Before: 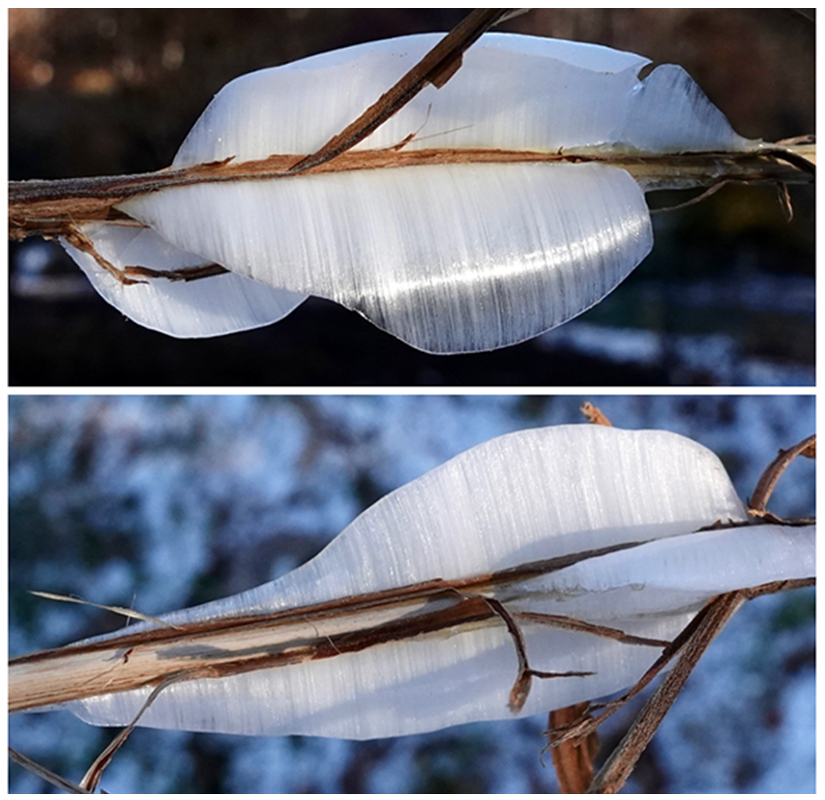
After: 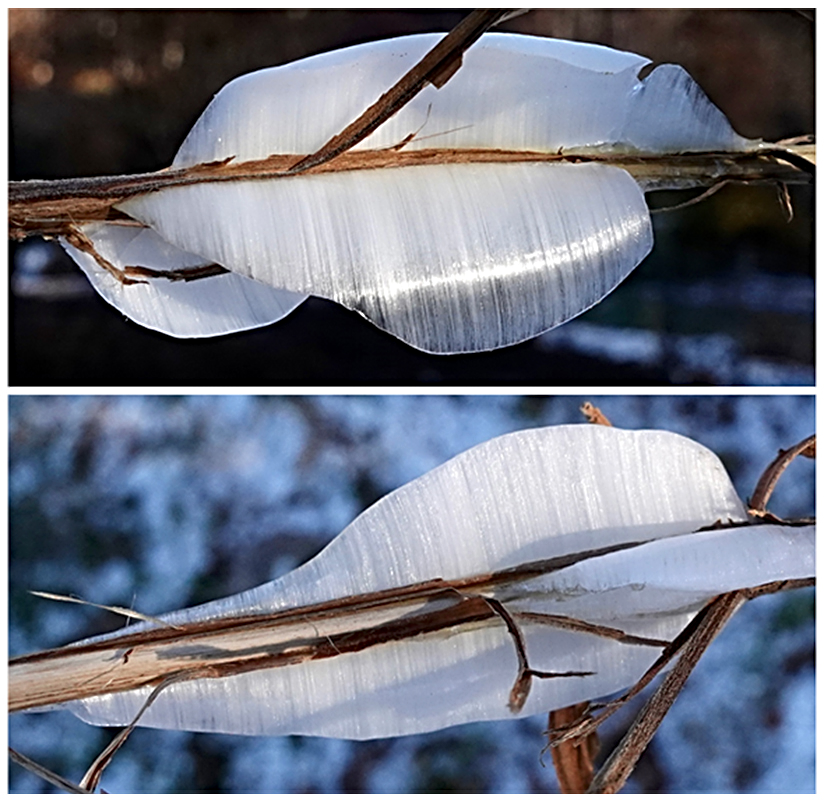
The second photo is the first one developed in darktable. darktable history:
sharpen: radius 3.962
